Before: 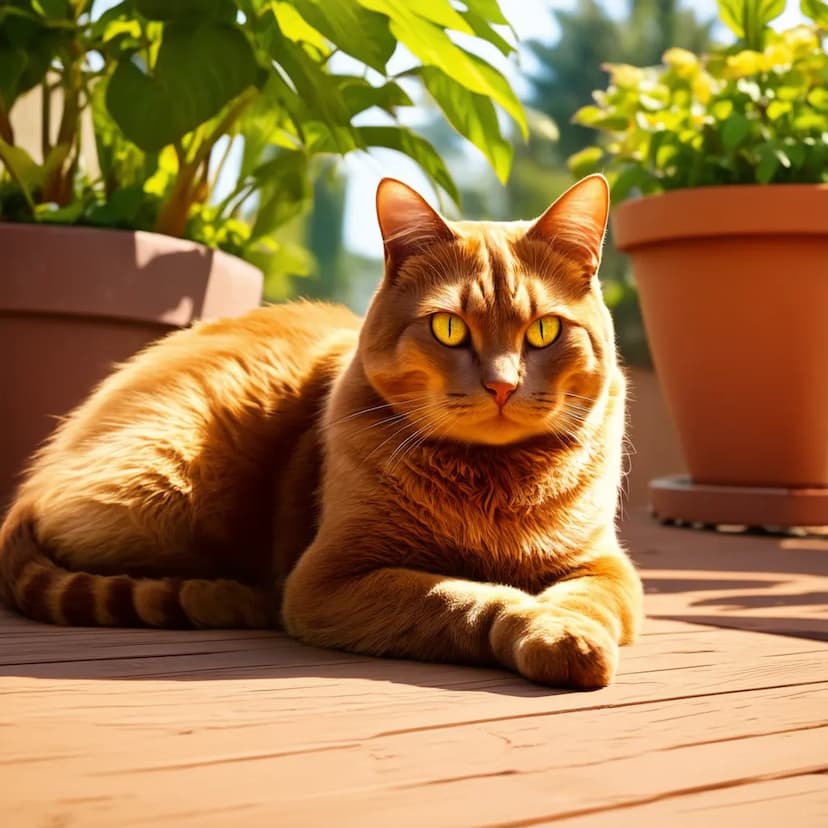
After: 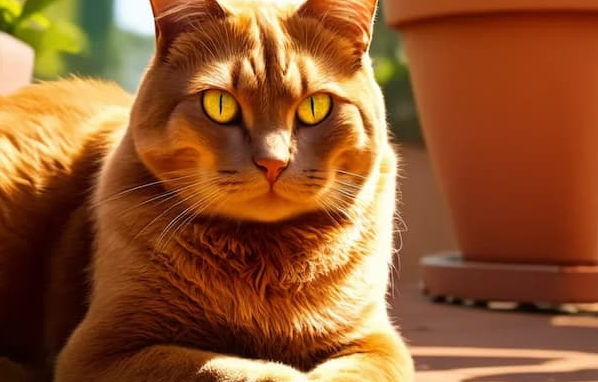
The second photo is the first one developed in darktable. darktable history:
crop and rotate: left 27.691%, top 27.036%, bottom 26.772%
